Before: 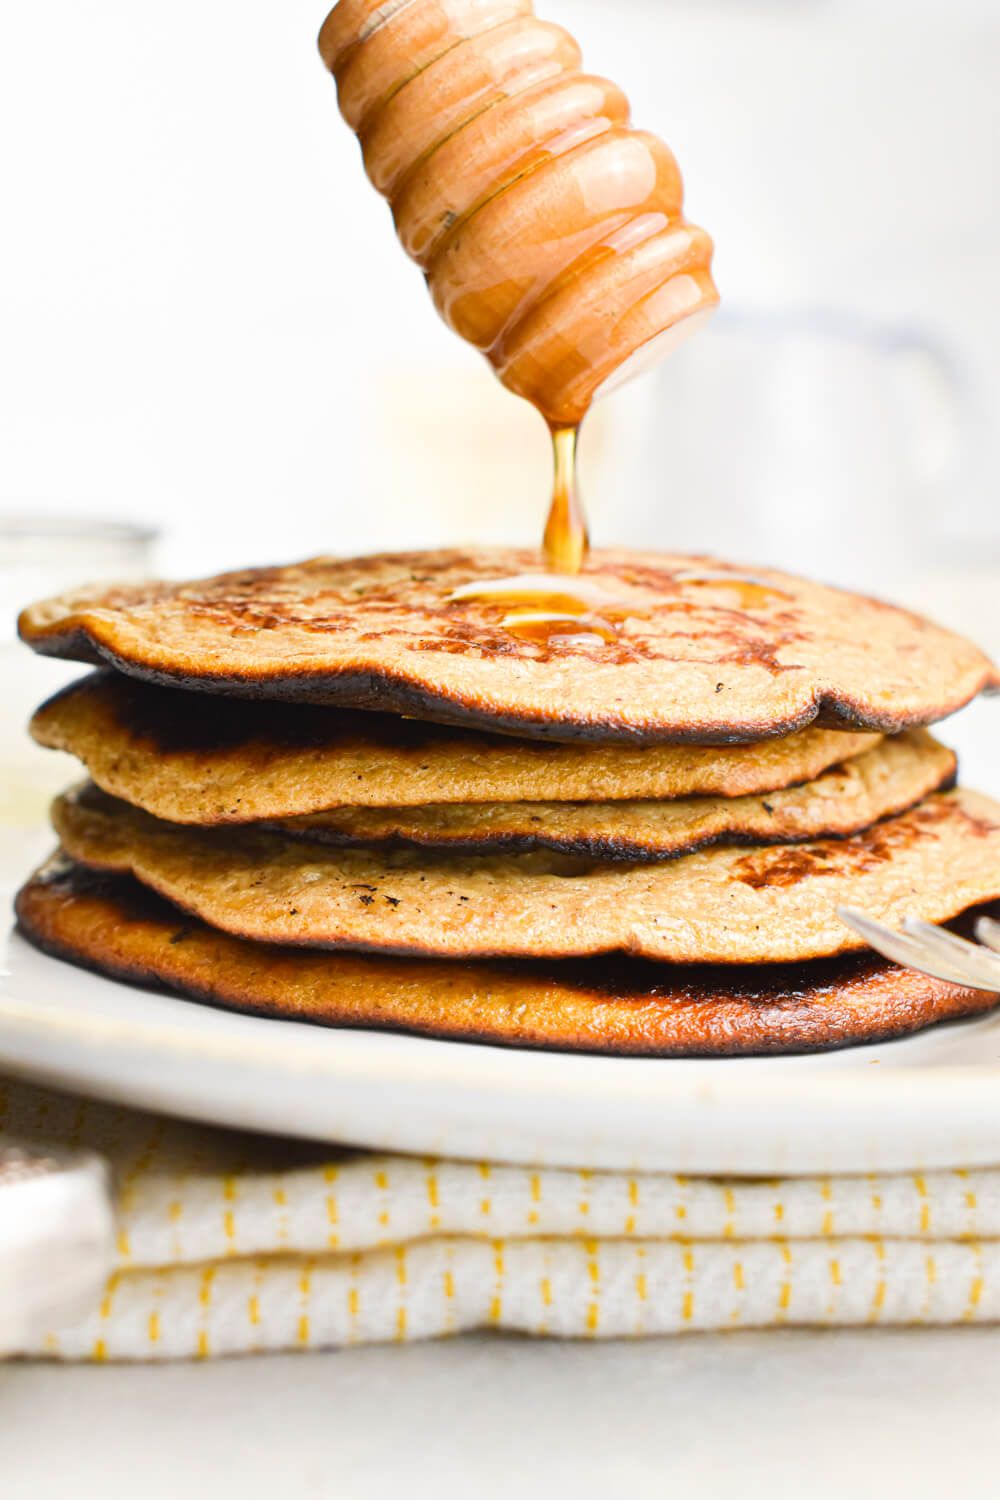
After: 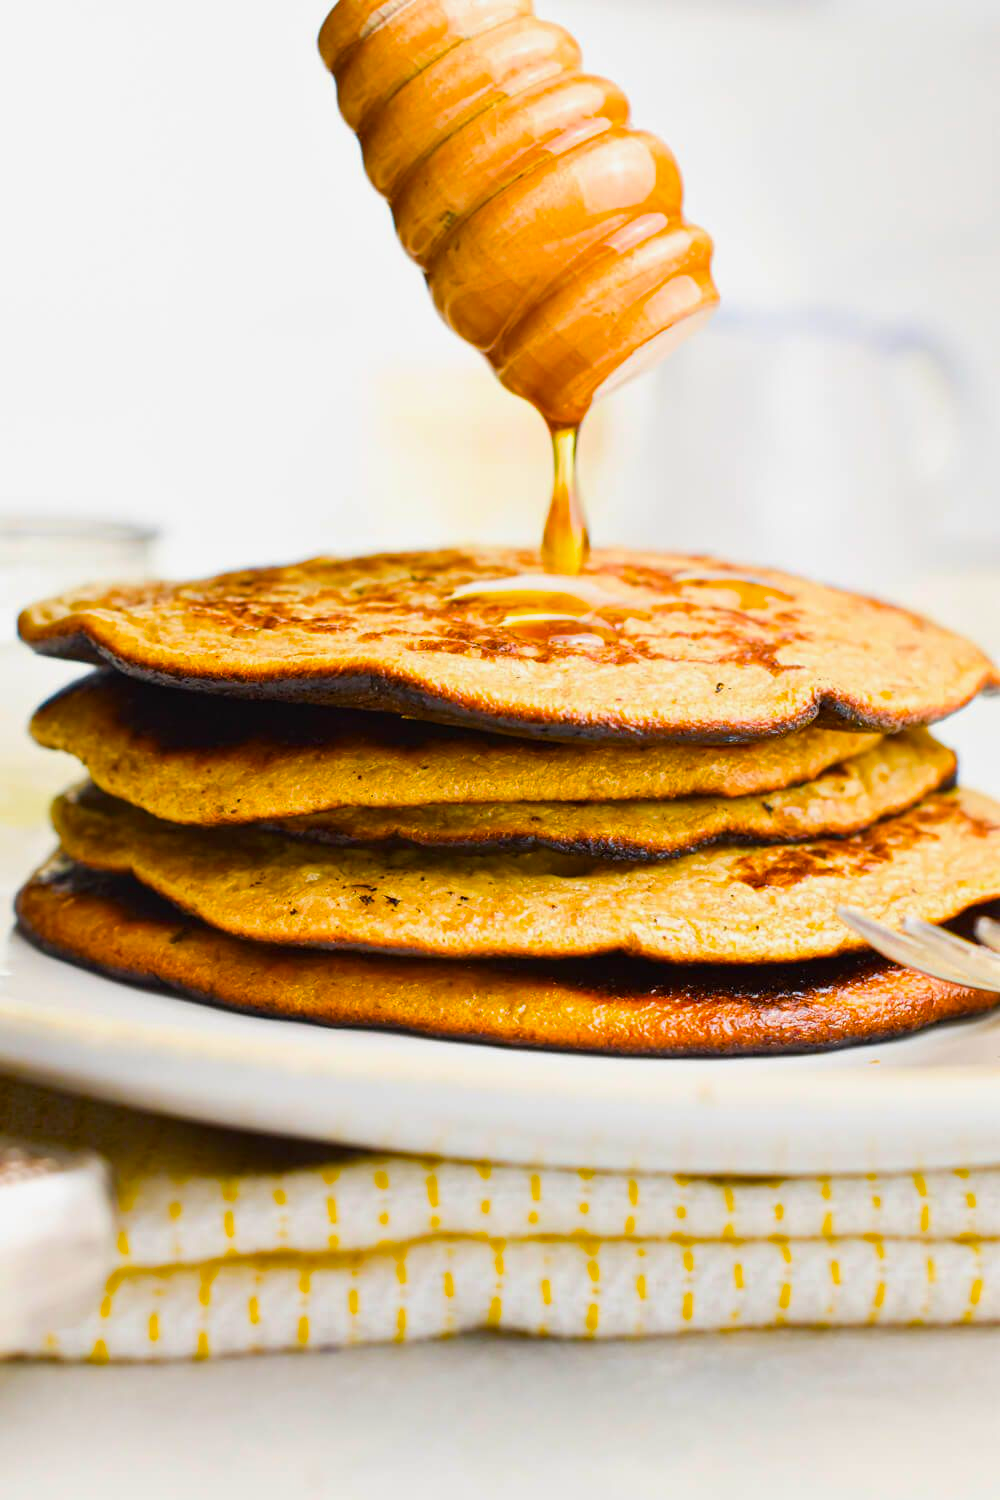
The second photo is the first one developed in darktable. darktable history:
exposure: black level correction 0.001, exposure -0.124 EV, compensate highlight preservation false
color balance rgb: linear chroma grading › shadows 9.924%, linear chroma grading › highlights 9.983%, linear chroma grading › global chroma 14.795%, linear chroma grading › mid-tones 14.667%, perceptual saturation grading › global saturation 25.499%
